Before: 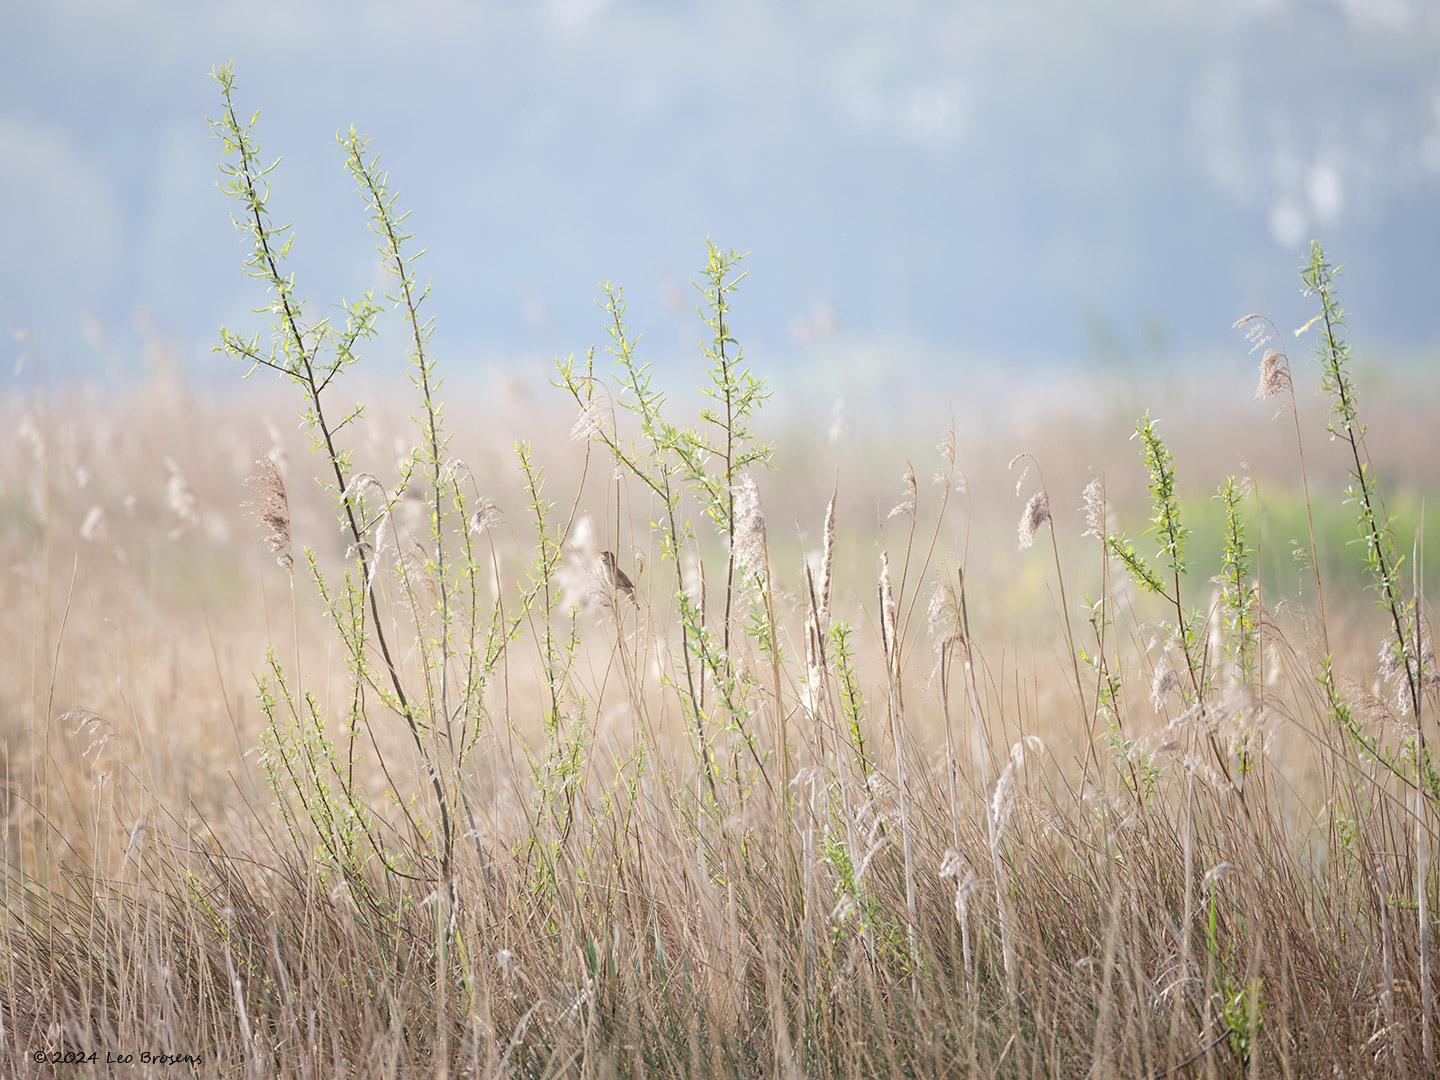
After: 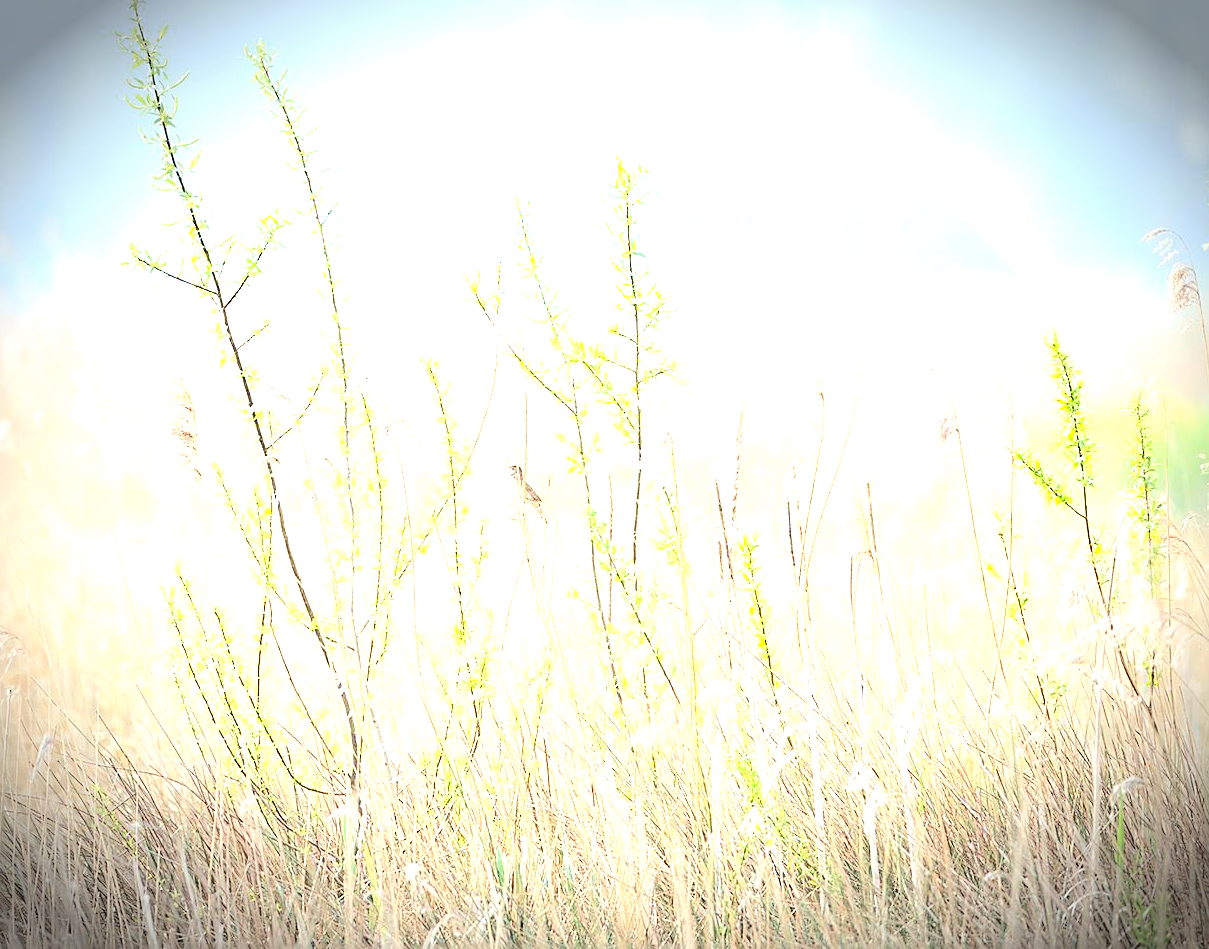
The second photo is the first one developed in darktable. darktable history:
crop: left 6.441%, top 7.997%, right 9.535%, bottom 4.072%
contrast brightness saturation: contrast 0.199, brightness 0.169, saturation 0.226
vignetting: brightness -0.822, automatic ratio true, unbound false
exposure: exposure 1.993 EV, compensate highlight preservation false
color correction: highlights a* -6.41, highlights b* 0.706
sharpen: on, module defaults
